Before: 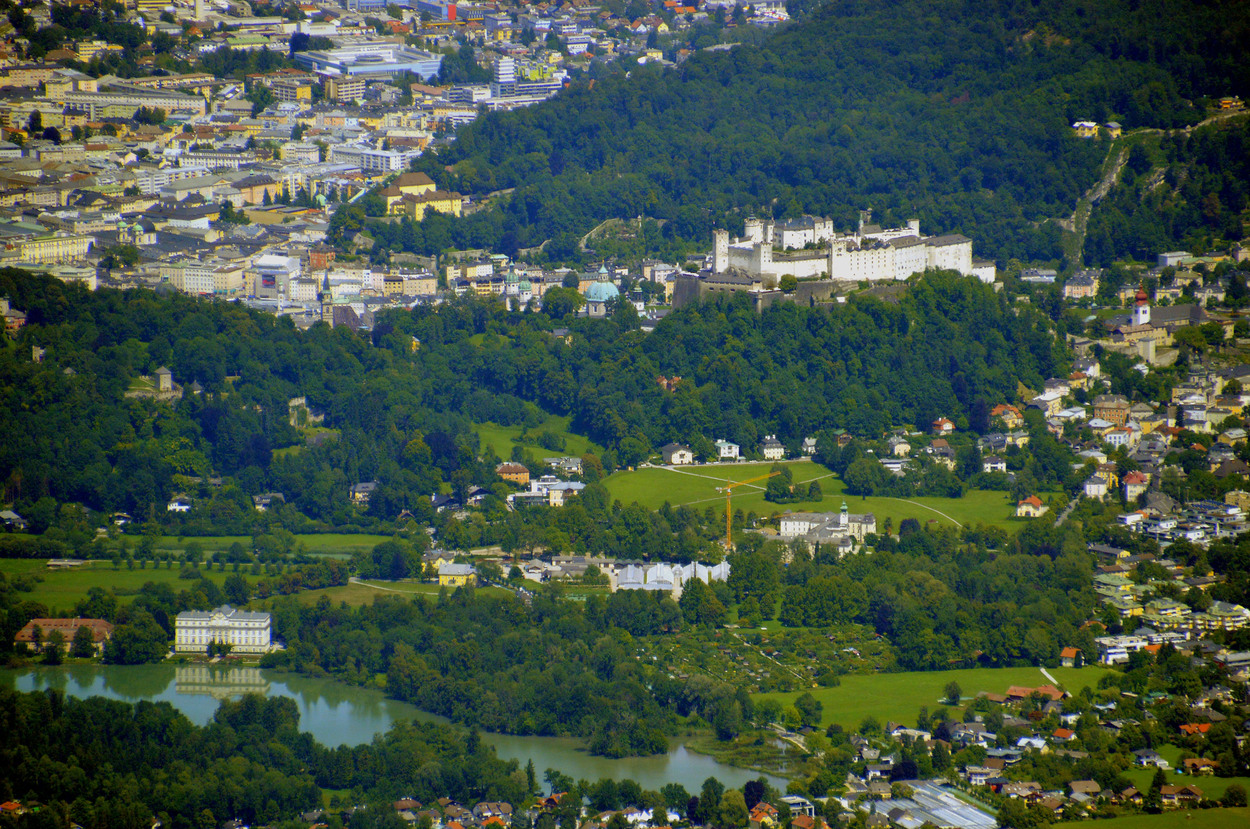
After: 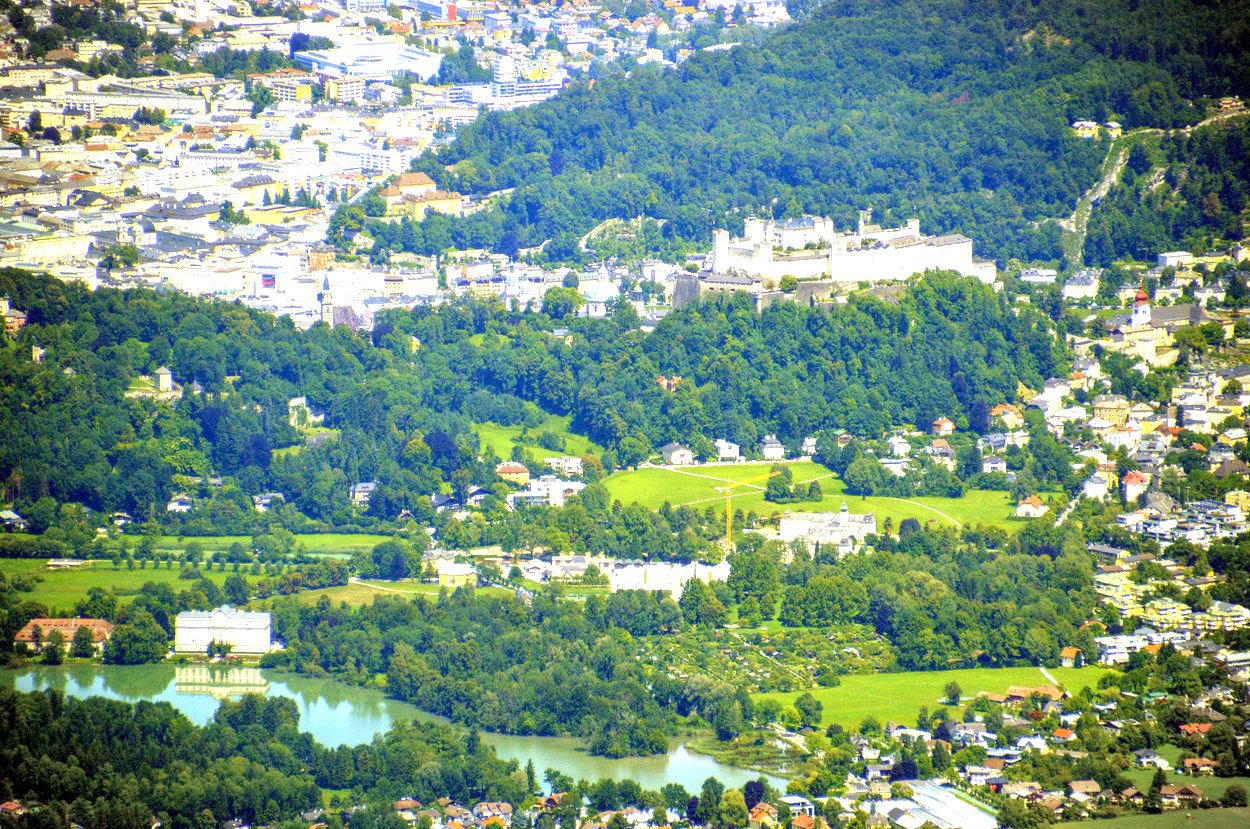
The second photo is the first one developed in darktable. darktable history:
exposure: black level correction 0, exposure 1.9 EV, compensate highlight preservation false
local contrast: on, module defaults
vignetting: fall-off start 100%, brightness -0.282, width/height ratio 1.31
levels: levels [0, 0.499, 1]
